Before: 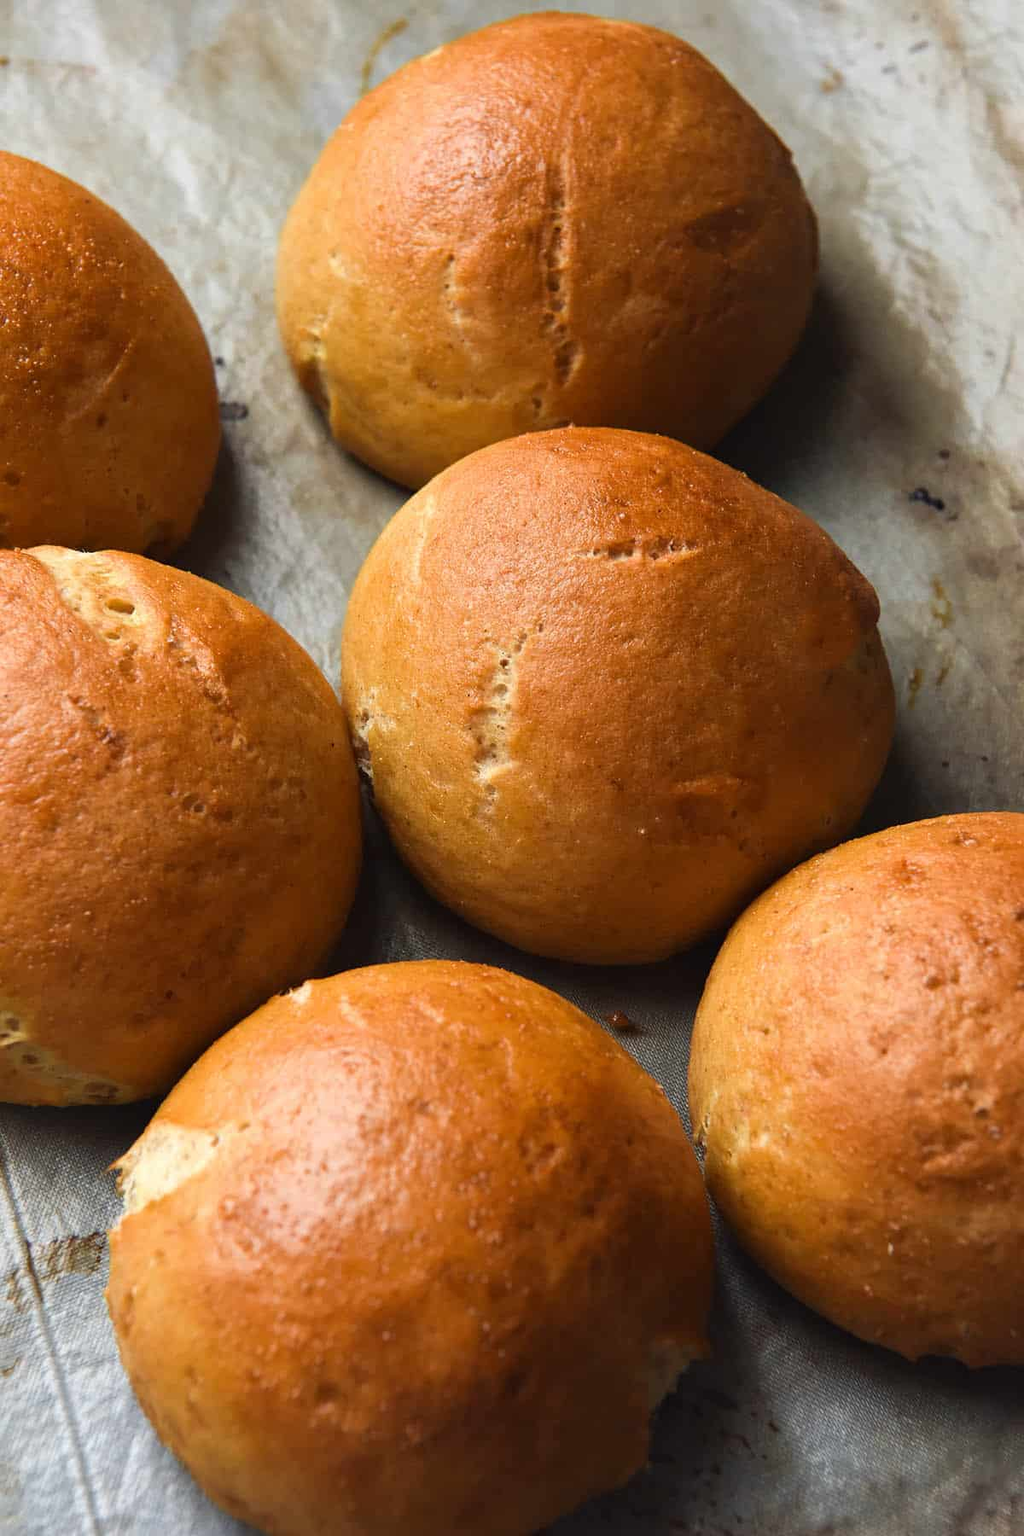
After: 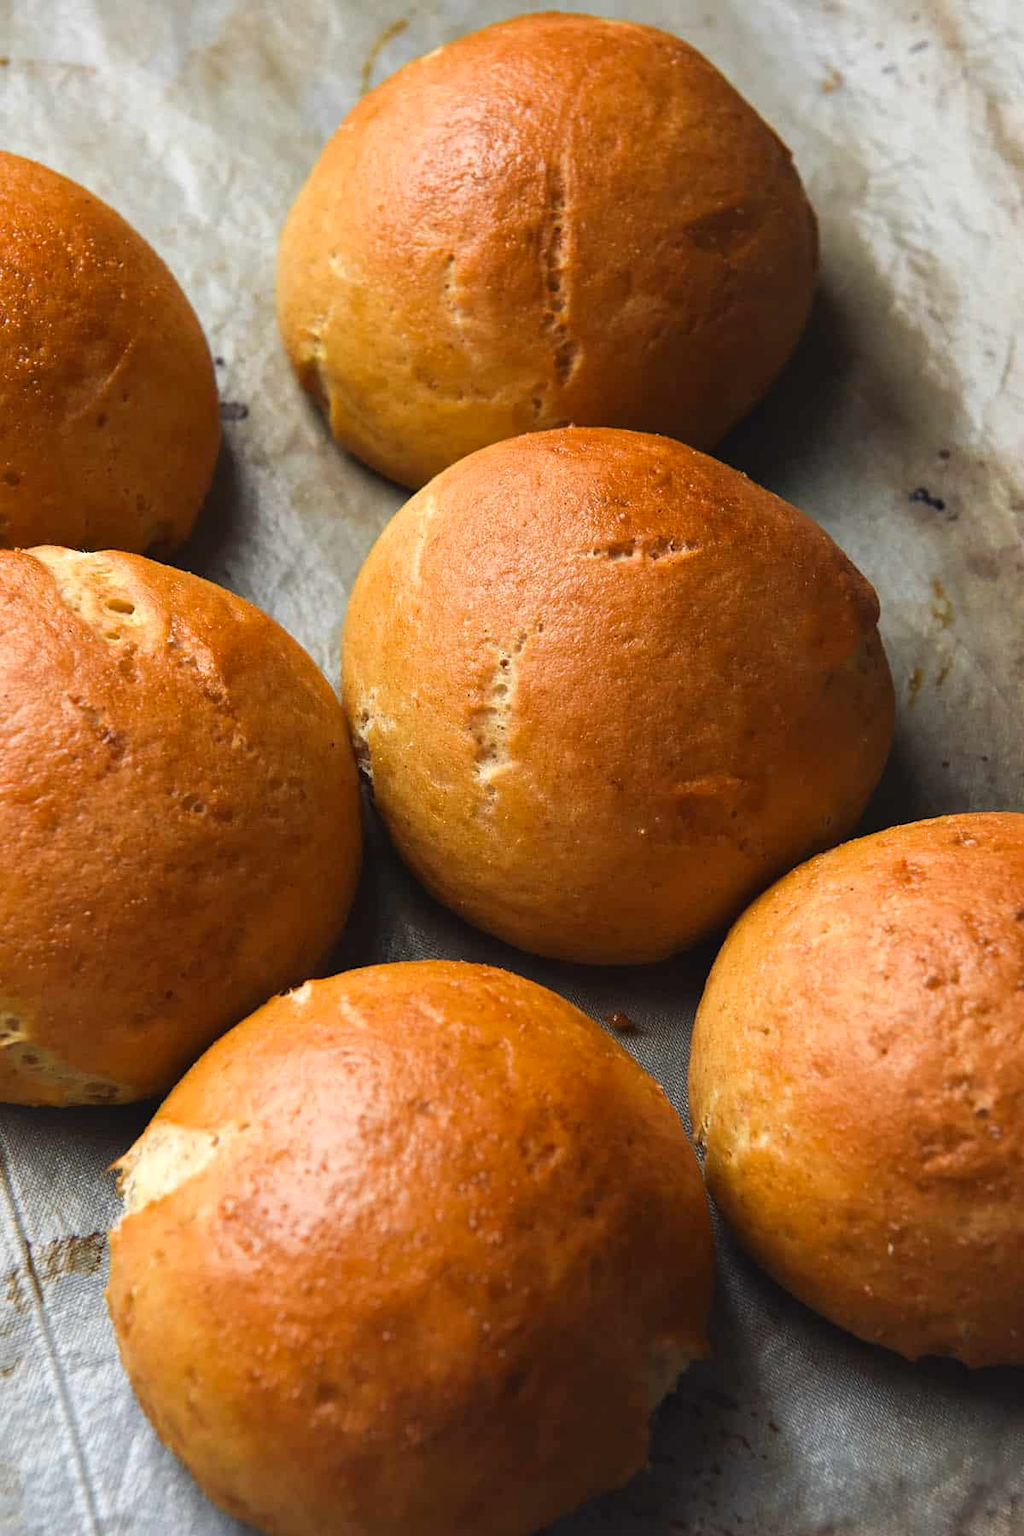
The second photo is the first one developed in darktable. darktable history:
vibrance: on, module defaults
exposure: black level correction -0.001, exposure 0.08 EV, compensate highlight preservation false
